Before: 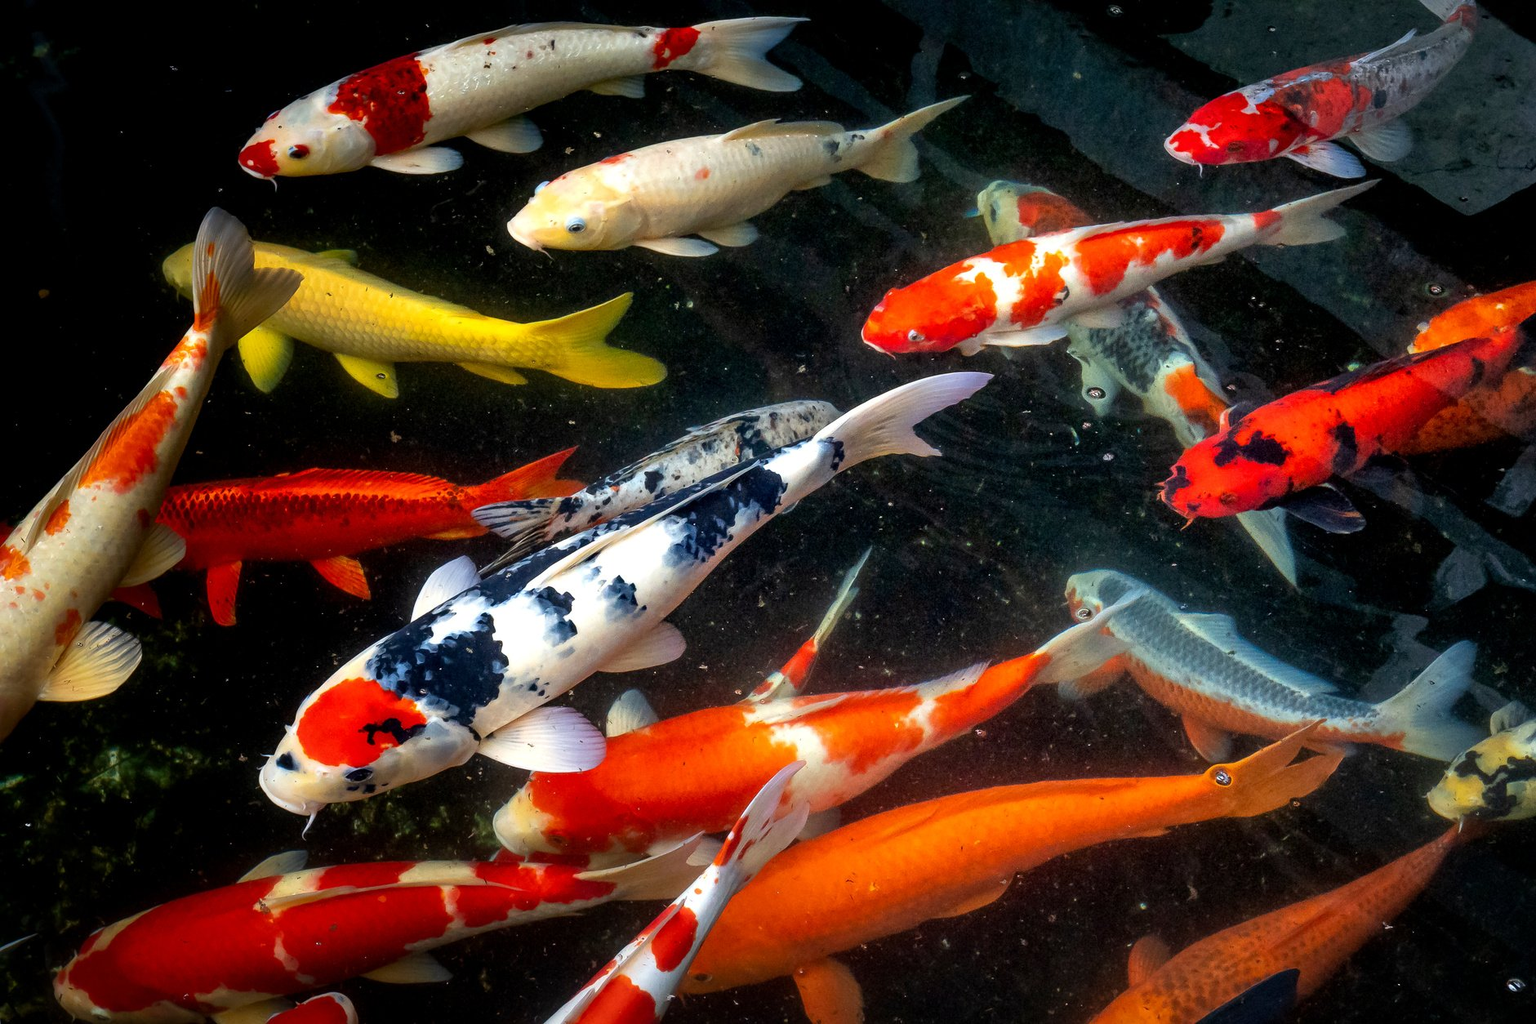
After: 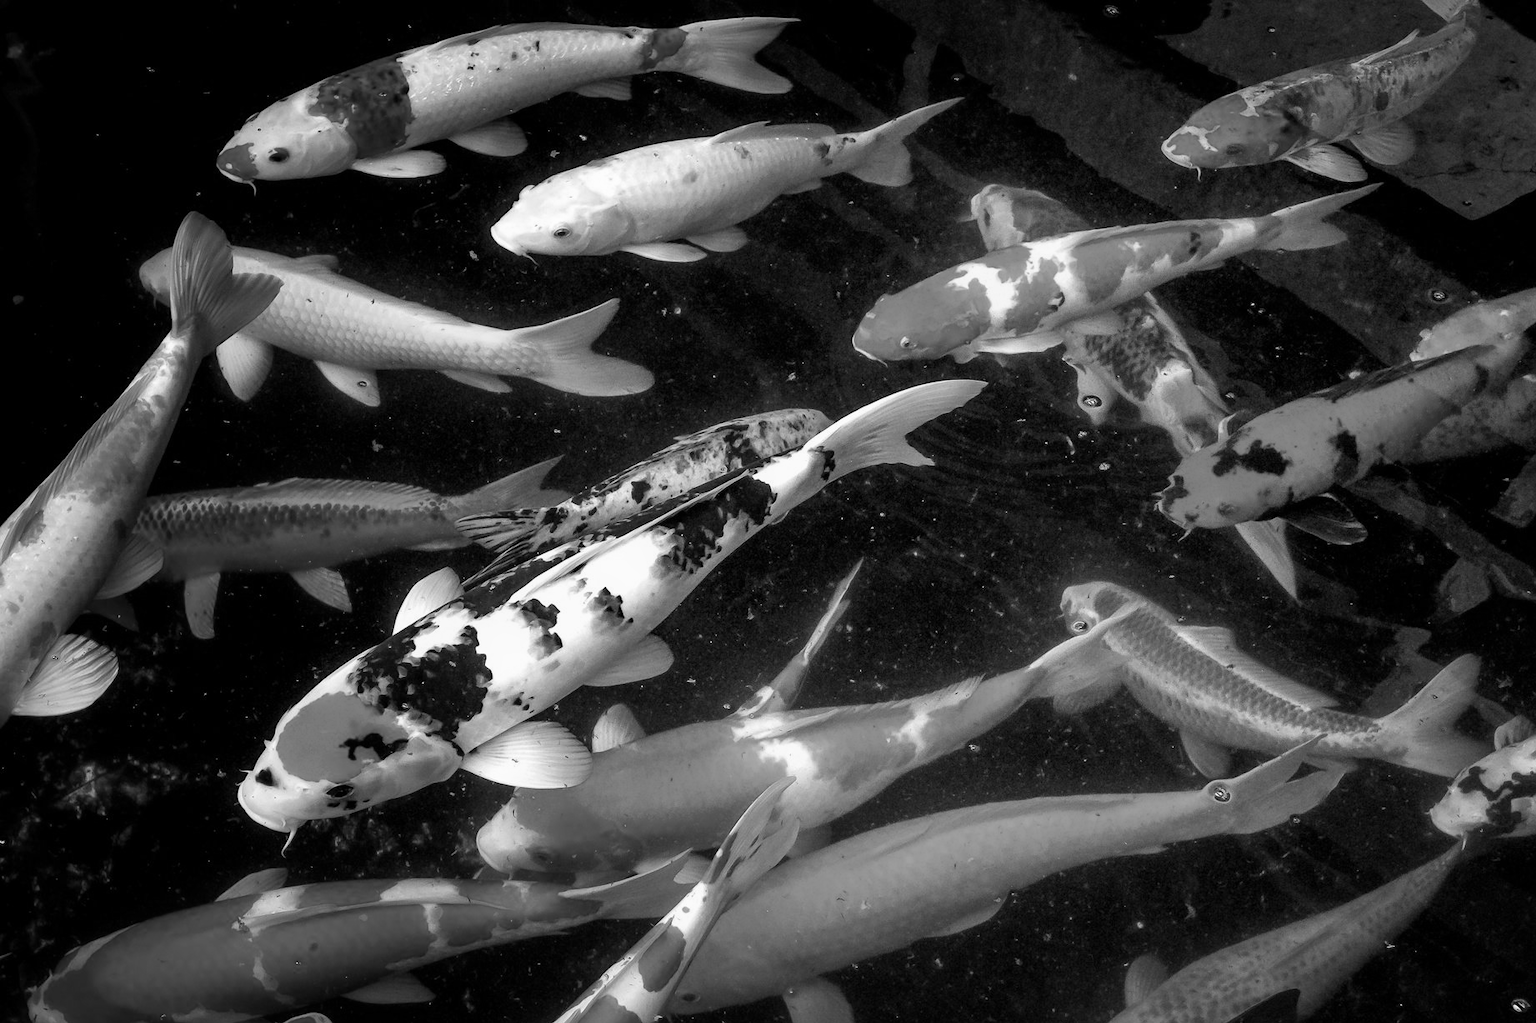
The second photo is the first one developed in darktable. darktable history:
monochrome: a -6.99, b 35.61, size 1.4
crop: left 1.743%, right 0.268%, bottom 2.011%
